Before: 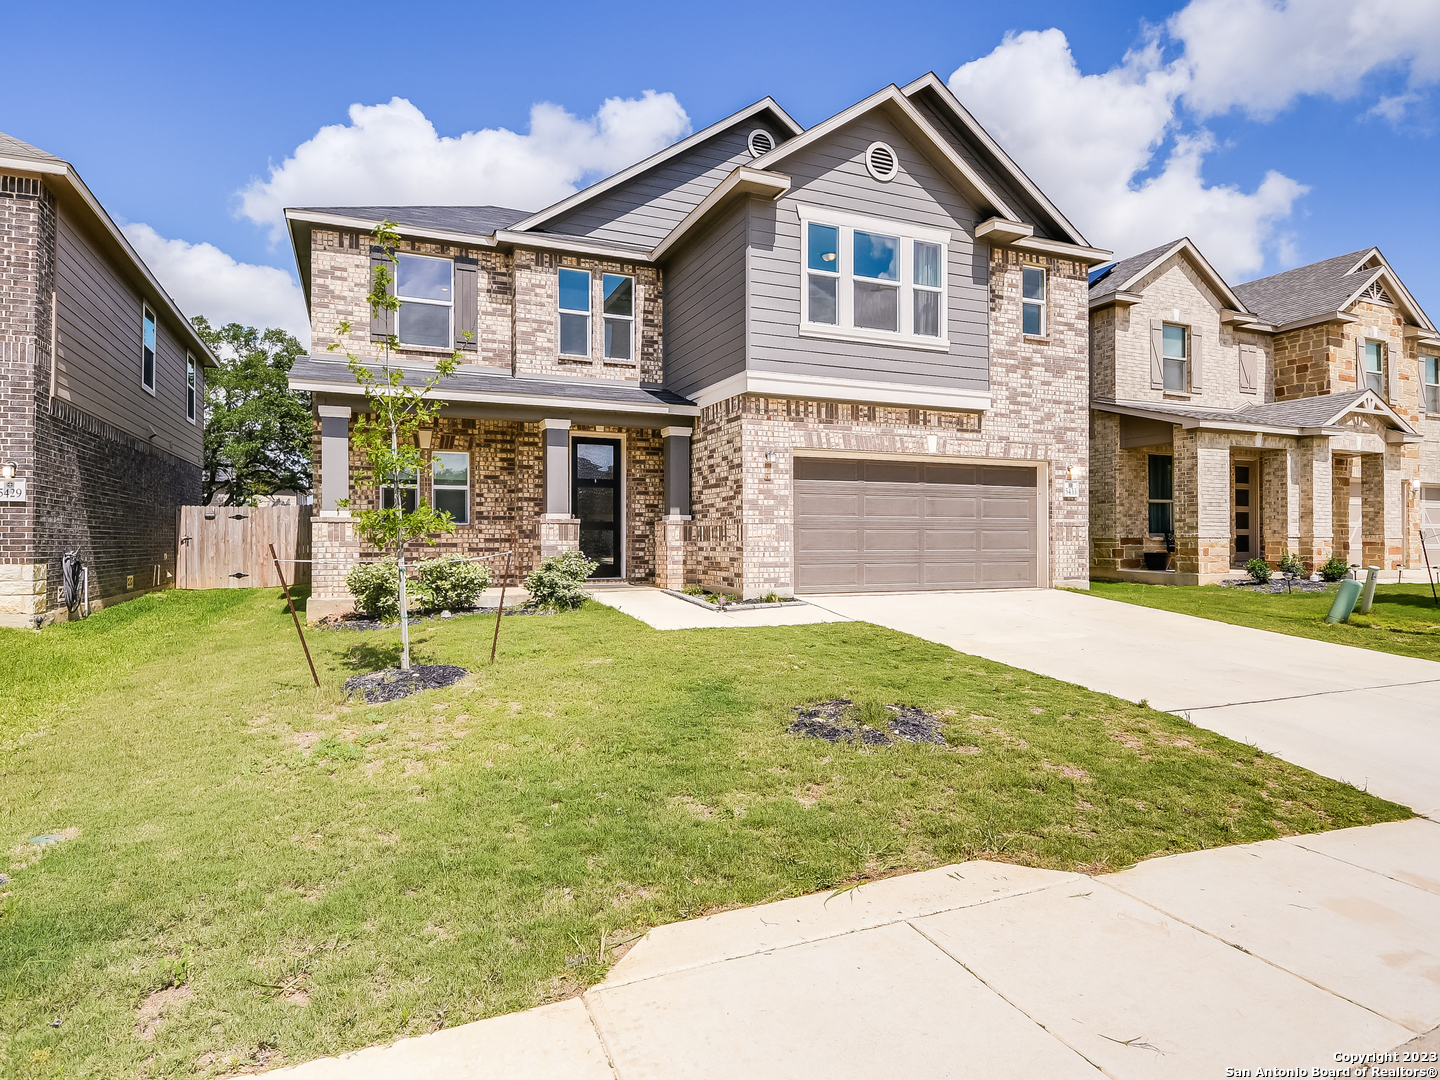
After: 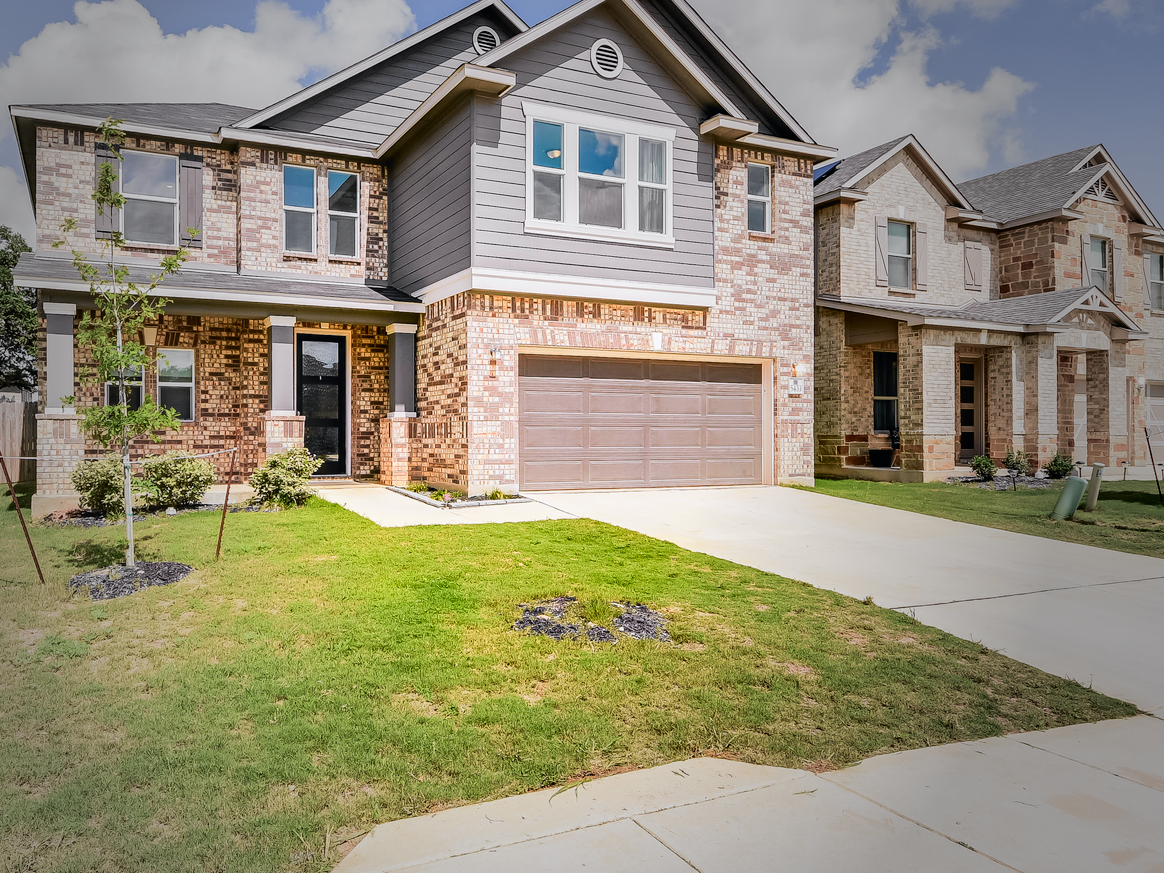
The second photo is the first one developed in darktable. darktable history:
vignetting: fall-off start 33.76%, fall-off radius 64.94%, brightness -0.575, center (-0.12, -0.002), width/height ratio 0.959
shadows and highlights: shadows 10, white point adjustment 1, highlights -40
tone curve: curves: ch0 [(0, 0) (0.071, 0.047) (0.266, 0.26) (0.491, 0.552) (0.753, 0.818) (1, 0.983)]; ch1 [(0, 0) (0.346, 0.307) (0.408, 0.369) (0.463, 0.443) (0.482, 0.493) (0.502, 0.5) (0.517, 0.518) (0.546, 0.587) (0.588, 0.643) (0.651, 0.709) (1, 1)]; ch2 [(0, 0) (0.346, 0.34) (0.434, 0.46) (0.485, 0.494) (0.5, 0.494) (0.517, 0.503) (0.535, 0.545) (0.583, 0.634) (0.625, 0.686) (1, 1)], color space Lab, independent channels, preserve colors none
crop: left 19.159%, top 9.58%, bottom 9.58%
